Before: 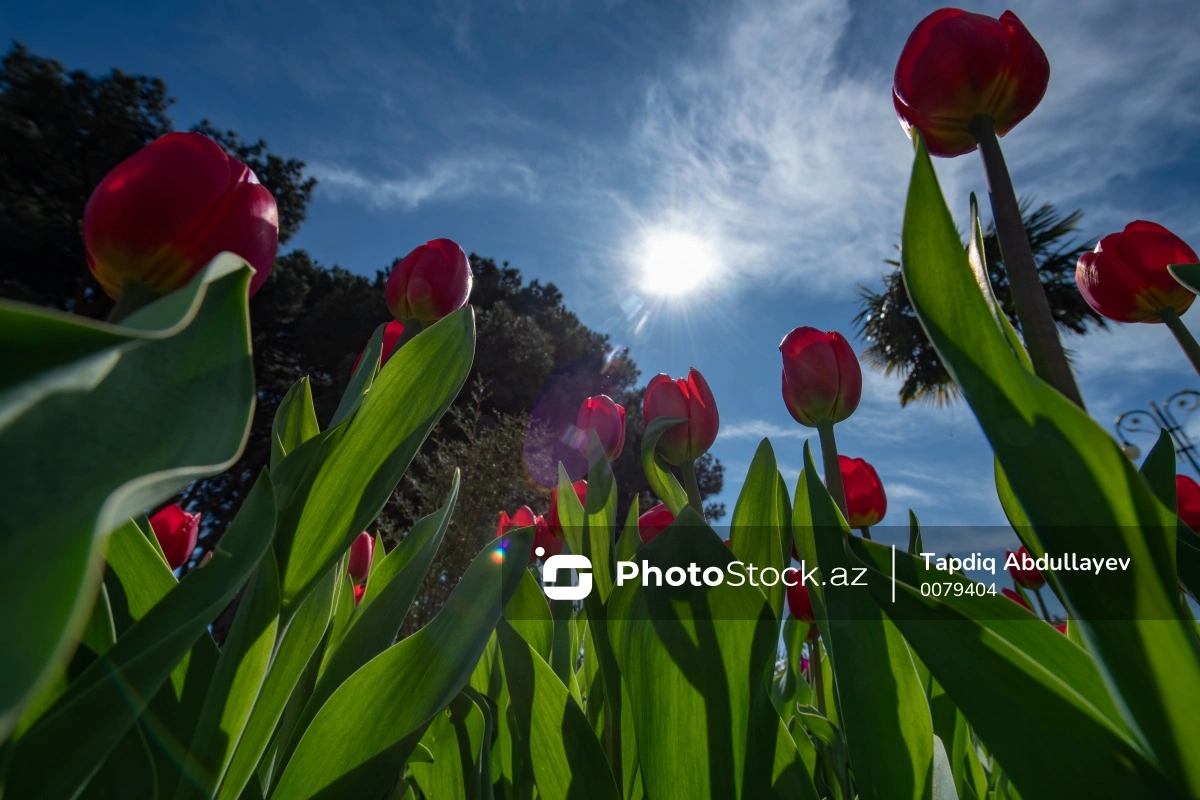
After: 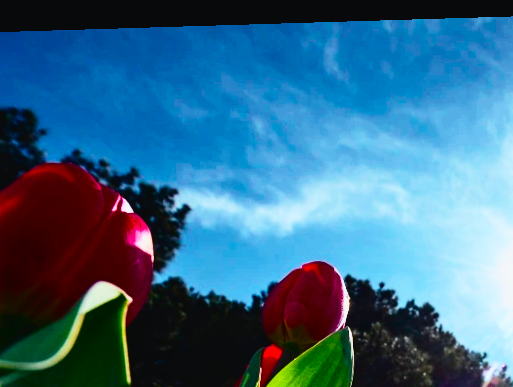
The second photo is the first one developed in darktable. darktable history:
crop and rotate: left 10.817%, top 0.062%, right 47.194%, bottom 53.626%
base curve: curves: ch0 [(0, 0) (0.007, 0.004) (0.027, 0.03) (0.046, 0.07) (0.207, 0.54) (0.442, 0.872) (0.673, 0.972) (1, 1)], preserve colors none
rotate and perspective: rotation -1.75°, automatic cropping off
tone curve: curves: ch0 [(0, 0.023) (0.132, 0.075) (0.251, 0.186) (0.463, 0.461) (0.662, 0.757) (0.854, 0.909) (1, 0.973)]; ch1 [(0, 0) (0.447, 0.411) (0.483, 0.469) (0.498, 0.496) (0.518, 0.514) (0.561, 0.579) (0.604, 0.645) (0.669, 0.73) (0.819, 0.93) (1, 1)]; ch2 [(0, 0) (0.307, 0.315) (0.425, 0.438) (0.483, 0.477) (0.503, 0.503) (0.526, 0.534) (0.567, 0.569) (0.617, 0.674) (0.703, 0.797) (0.985, 0.966)], color space Lab, independent channels
tone equalizer: on, module defaults
